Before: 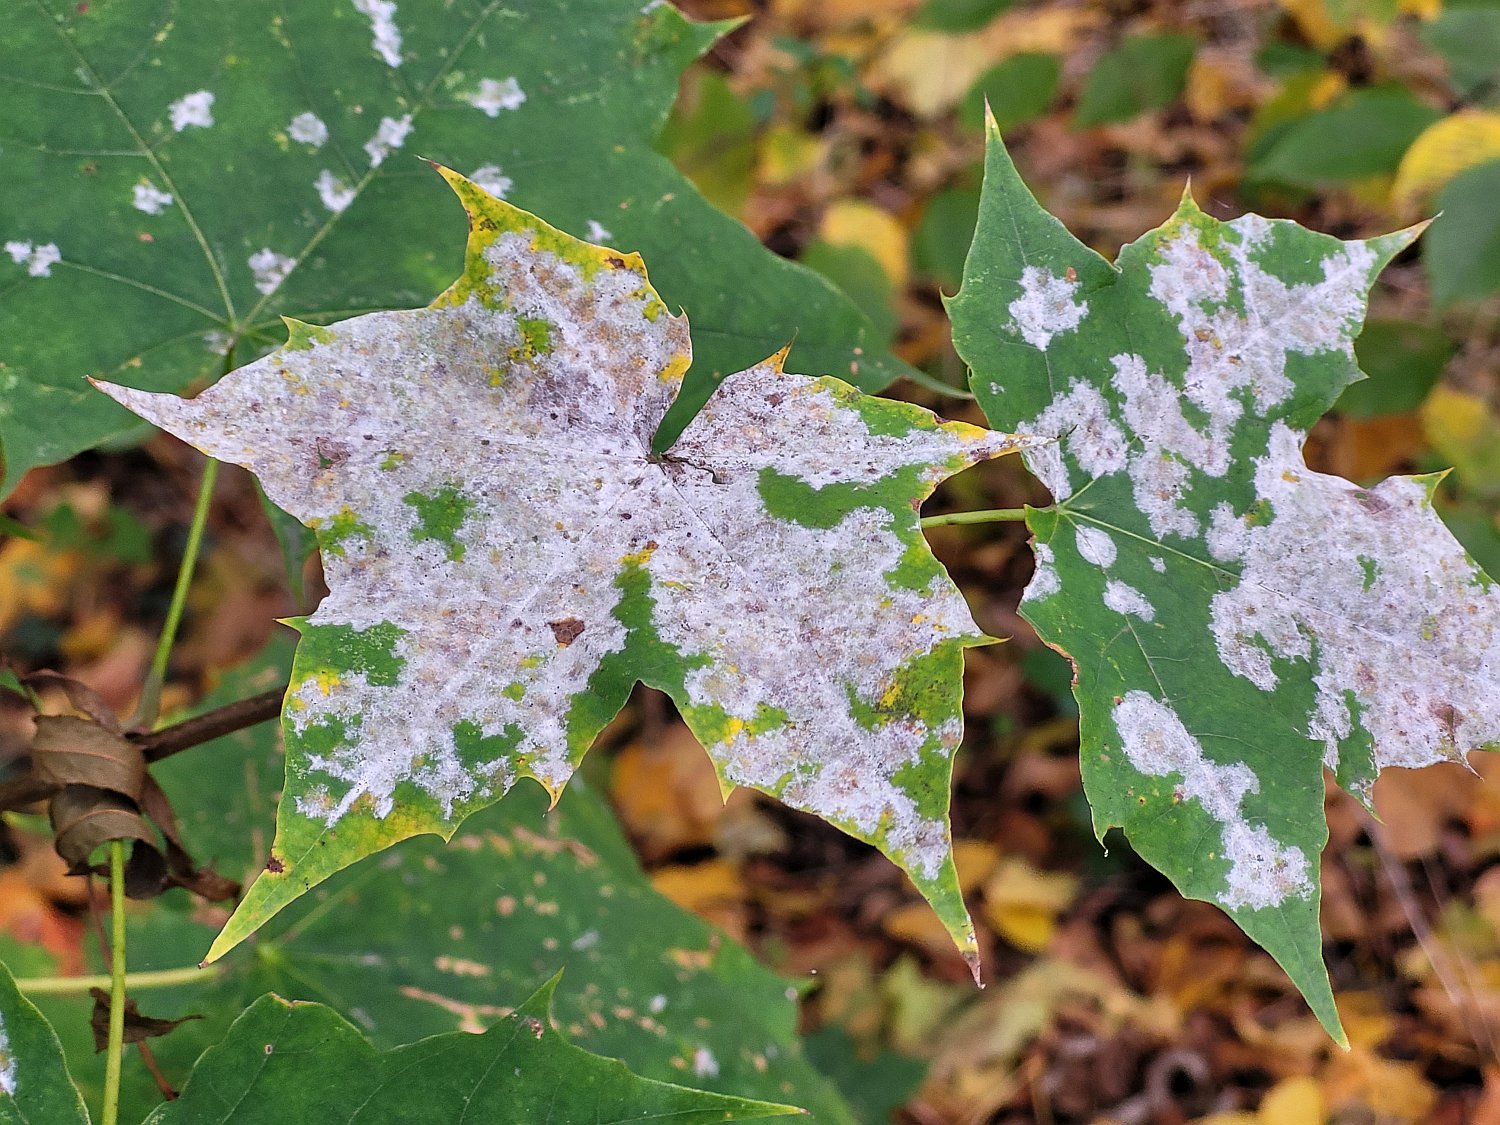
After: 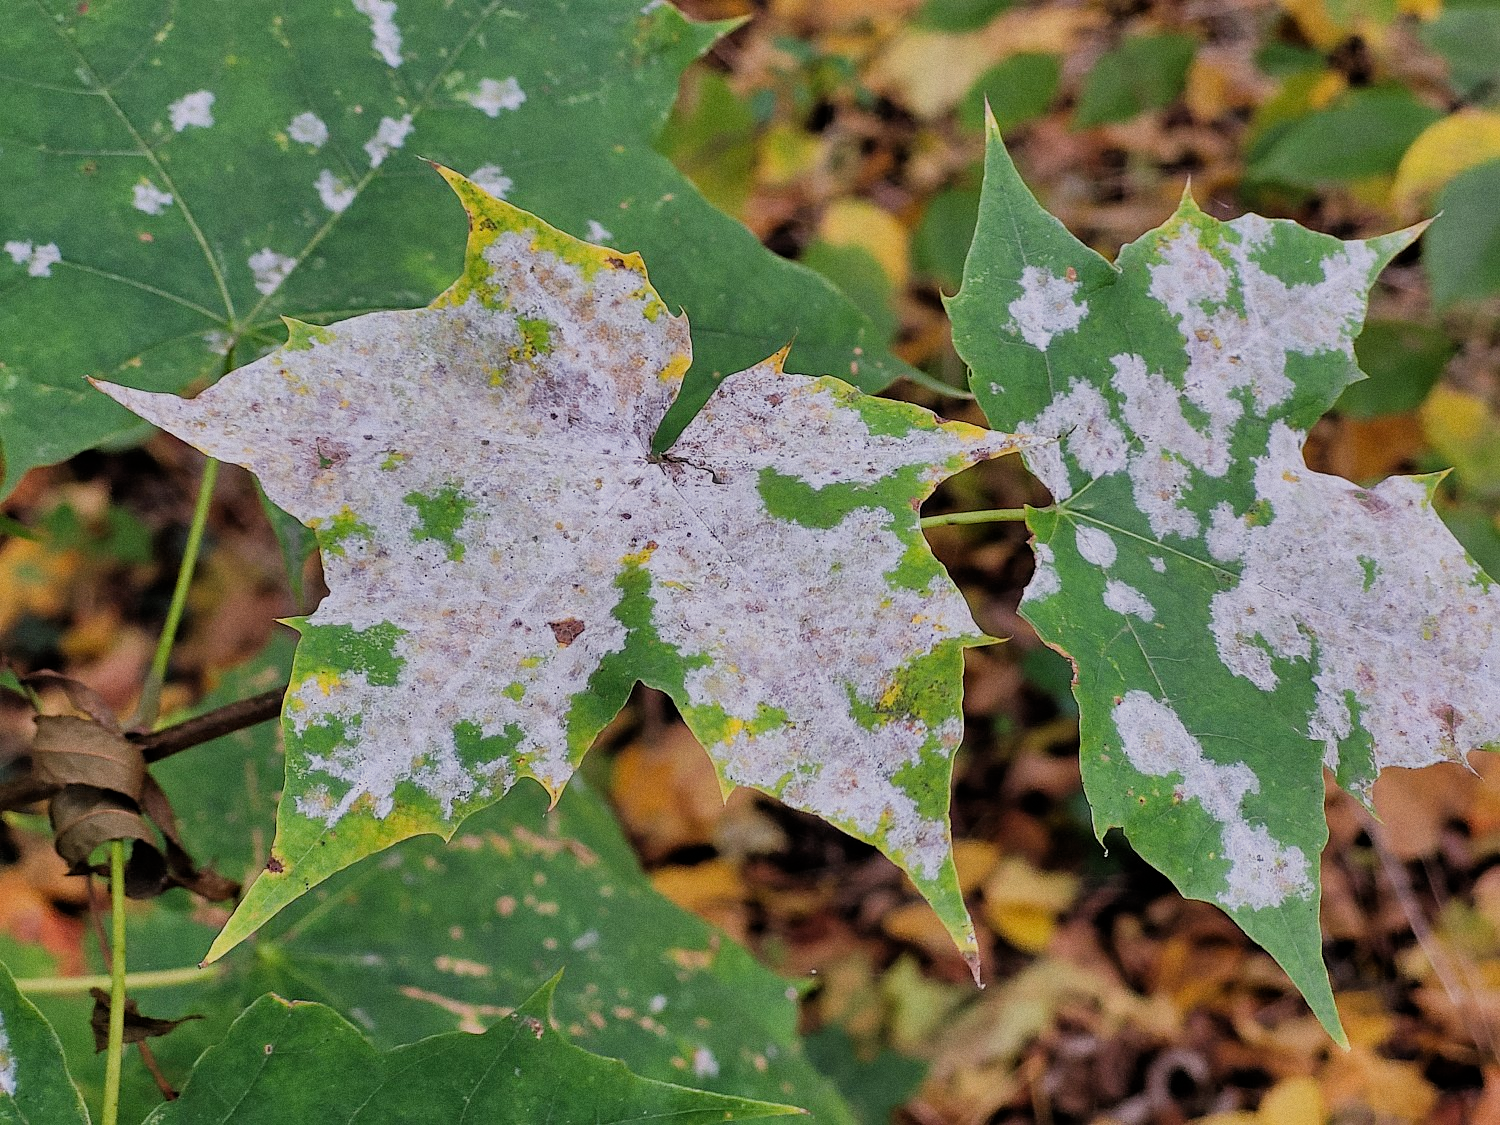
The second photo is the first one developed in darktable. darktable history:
filmic rgb: black relative exposure -7.65 EV, white relative exposure 4.56 EV, hardness 3.61
grain: on, module defaults
bloom: size 5%, threshold 95%, strength 15%
